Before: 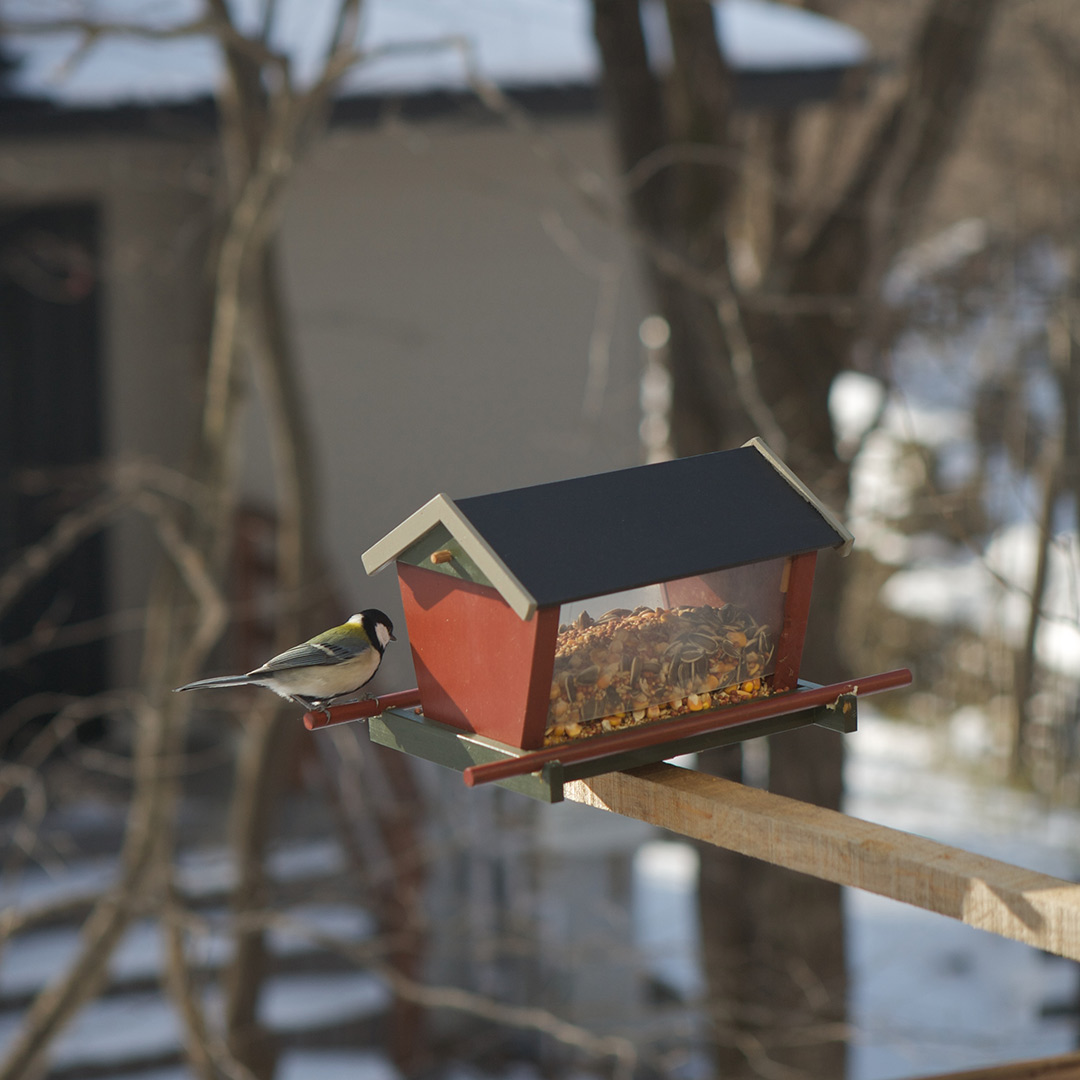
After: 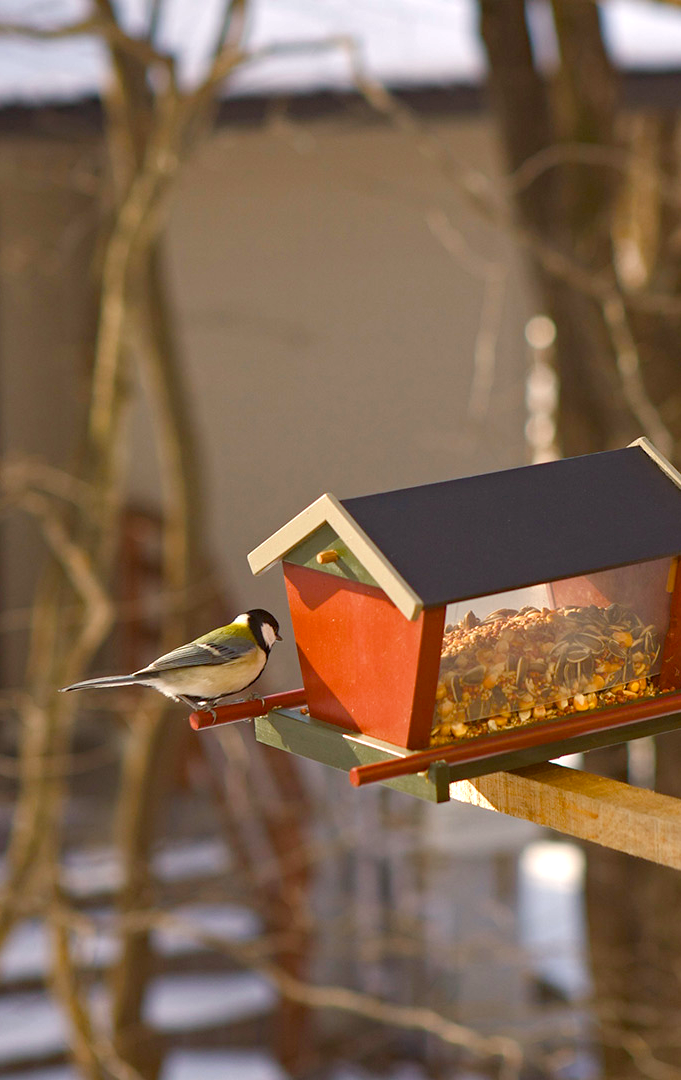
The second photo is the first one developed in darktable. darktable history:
crop: left 10.56%, right 26.312%
color correction: highlights a* 6.41, highlights b* 8.13, shadows a* 5.9, shadows b* 7.38, saturation 0.891
color balance rgb: linear chroma grading › global chroma 15.486%, perceptual saturation grading › global saturation 0.205%, perceptual saturation grading › highlights -17.252%, perceptual saturation grading › mid-tones 32.769%, perceptual saturation grading › shadows 50.384%, global vibrance 20%
haze removal: compatibility mode true, adaptive false
exposure: black level correction 0, exposure 0.694 EV, compensate highlight preservation false
